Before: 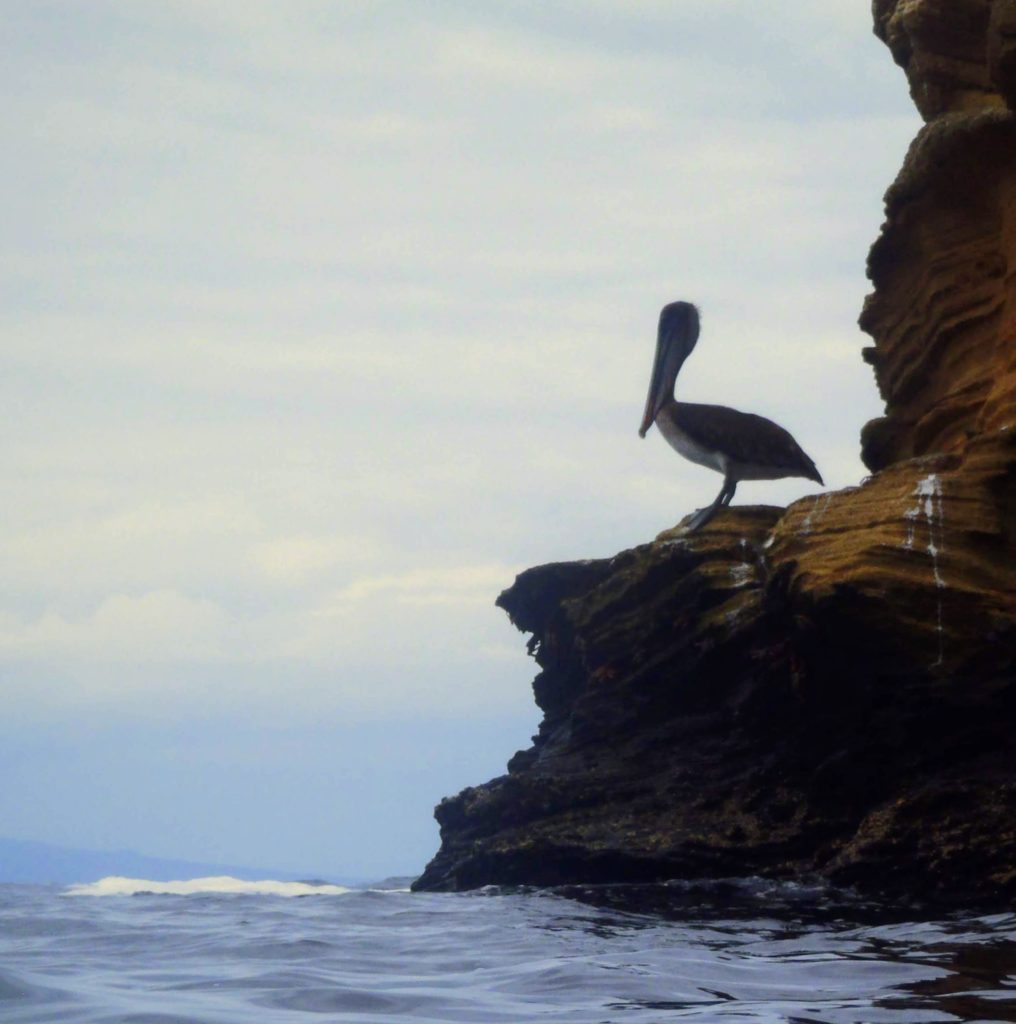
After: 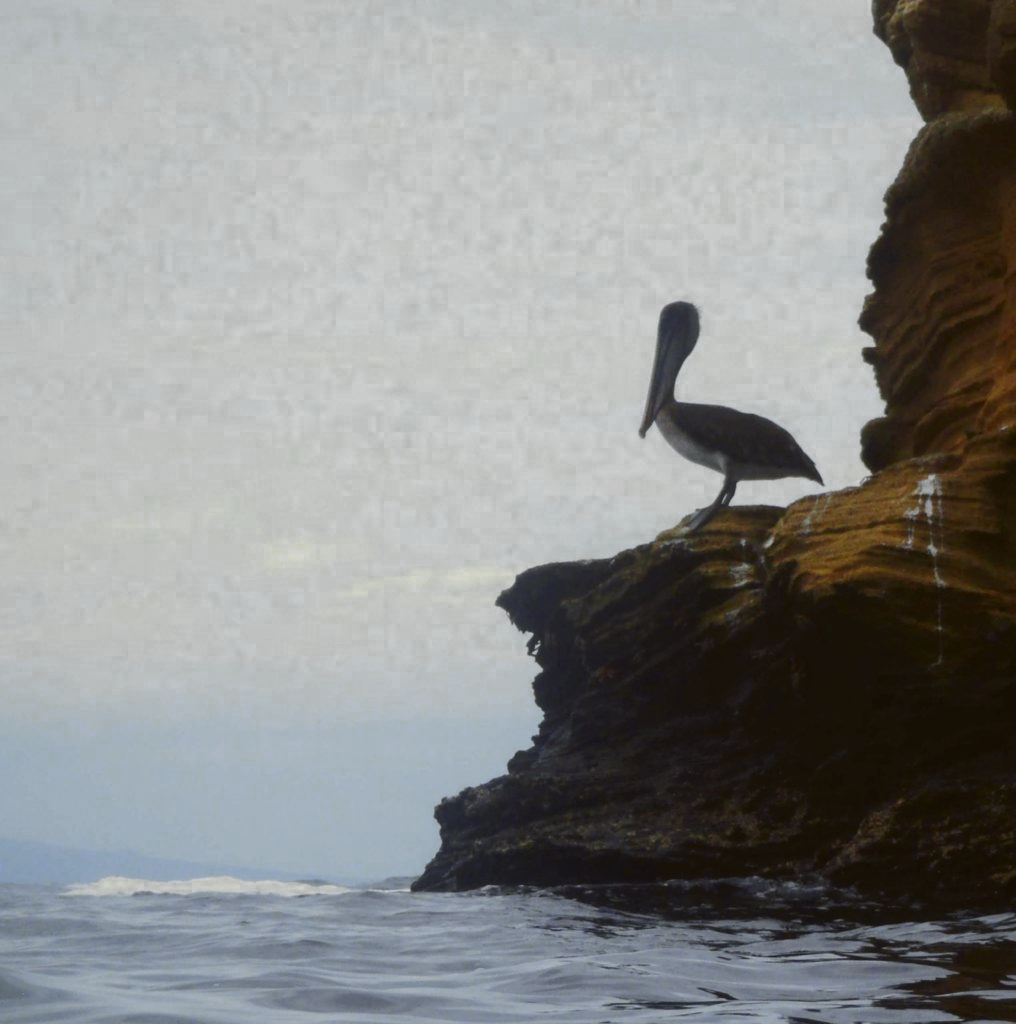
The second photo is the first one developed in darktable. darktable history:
color zones: curves: ch0 [(0.035, 0.242) (0.25, 0.5) (0.384, 0.214) (0.488, 0.255) (0.75, 0.5)]; ch1 [(0.063, 0.379) (0.25, 0.5) (0.354, 0.201) (0.489, 0.085) (0.729, 0.271)]; ch2 [(0.25, 0.5) (0.38, 0.517) (0.442, 0.51) (0.735, 0.456)]
color balance: lift [1.004, 1.002, 1.002, 0.998], gamma [1, 1.007, 1.002, 0.993], gain [1, 0.977, 1.013, 1.023], contrast -3.64%
